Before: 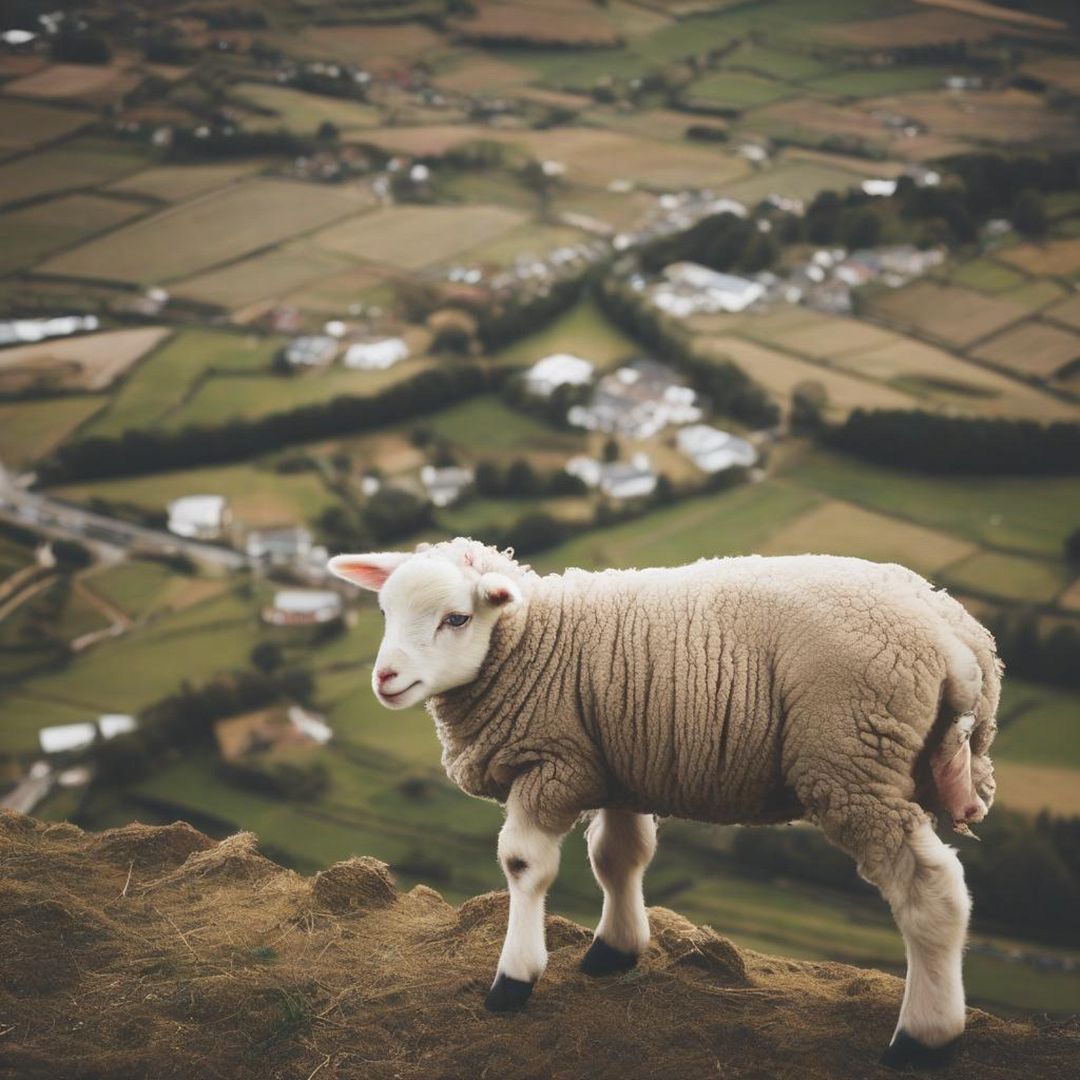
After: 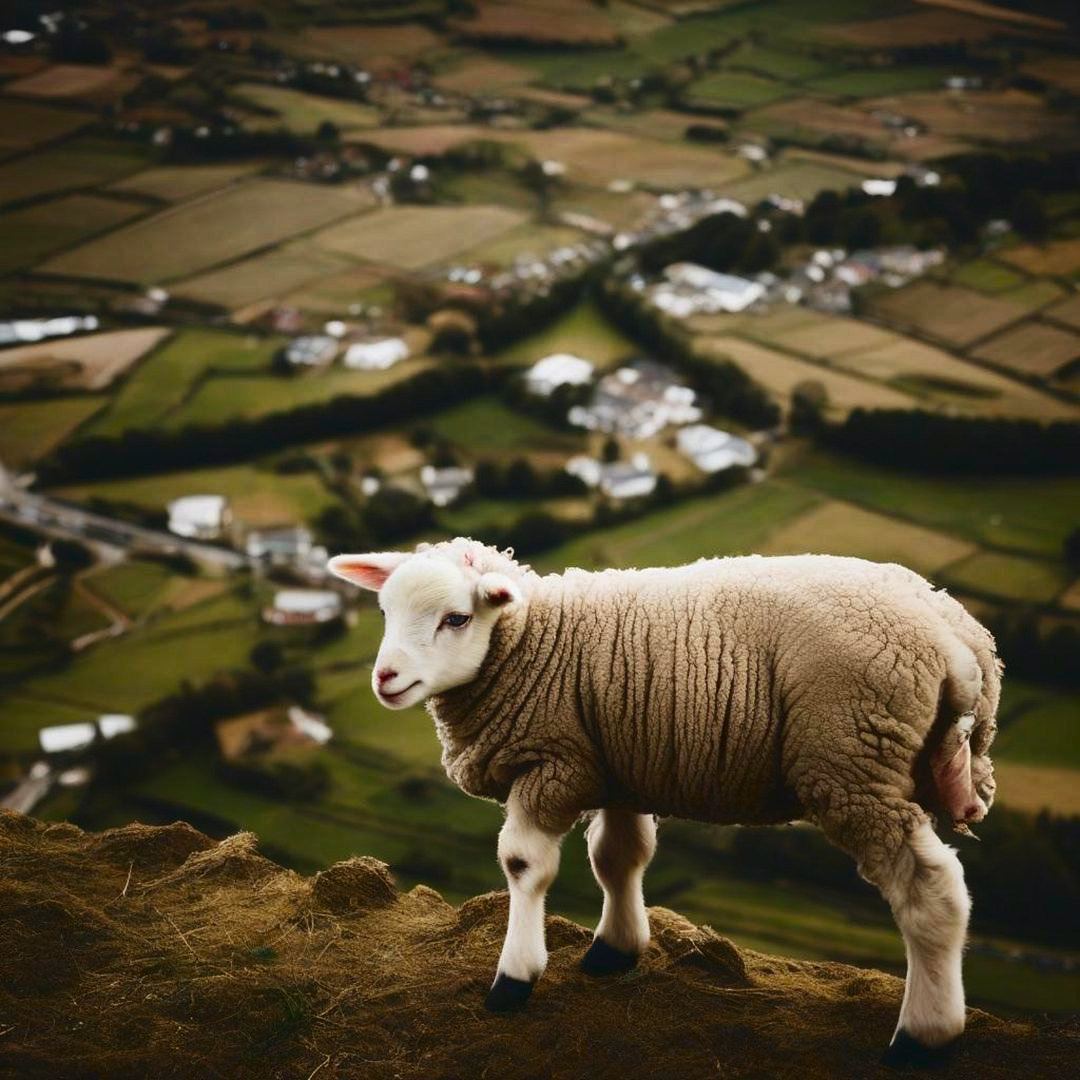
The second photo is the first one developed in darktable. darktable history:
color balance rgb: shadows lift › chroma 0.834%, shadows lift › hue 113.19°, linear chroma grading › global chroma 14.895%, perceptual saturation grading › global saturation -2.952%, global vibrance 20%
contrast brightness saturation: contrast 0.192, brightness -0.237, saturation 0.113
